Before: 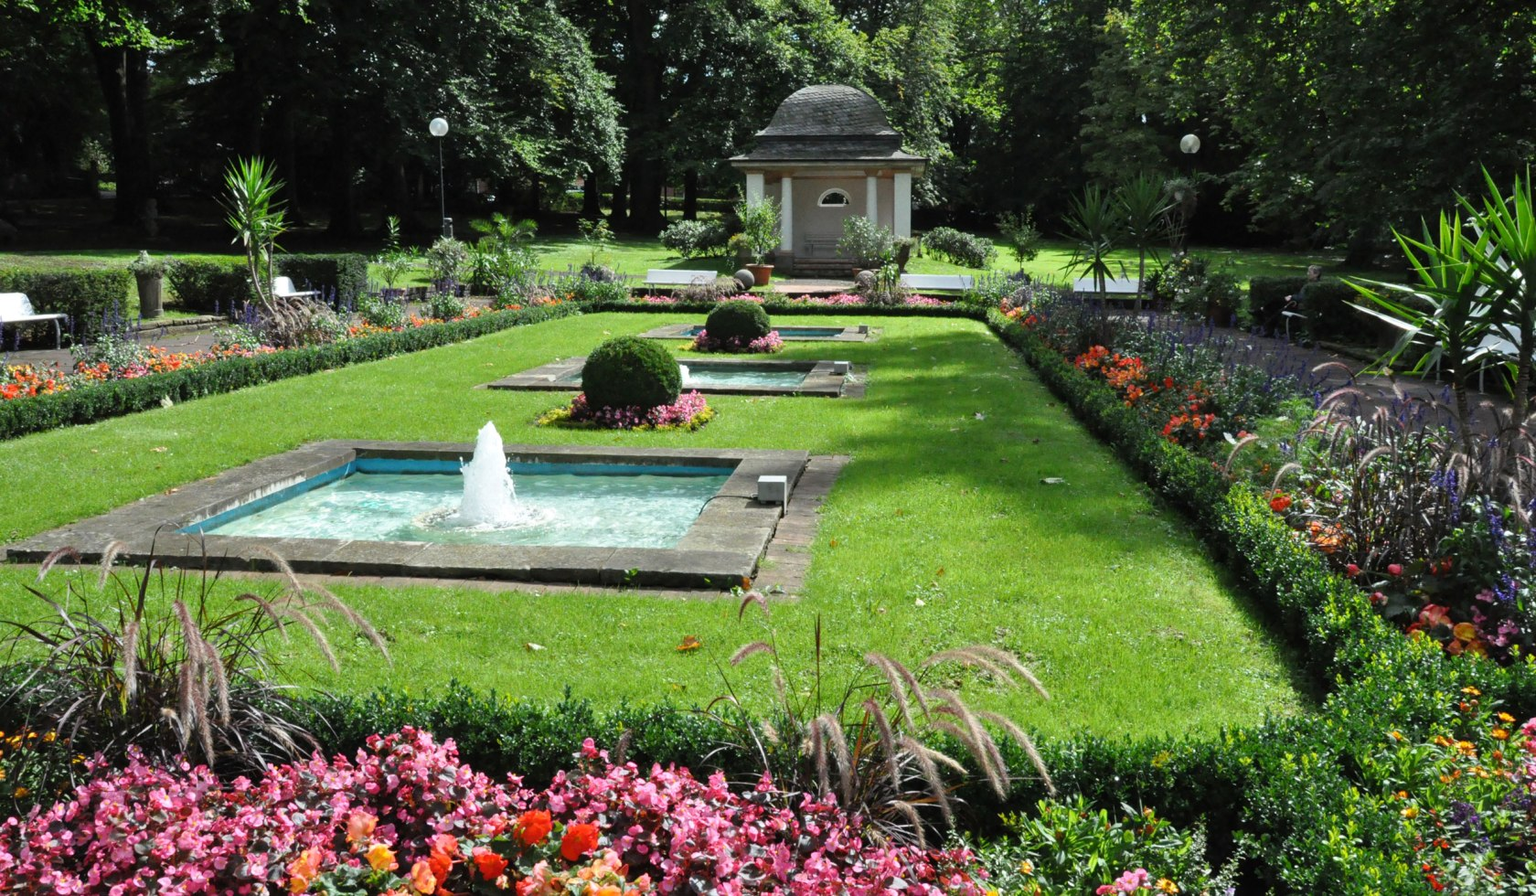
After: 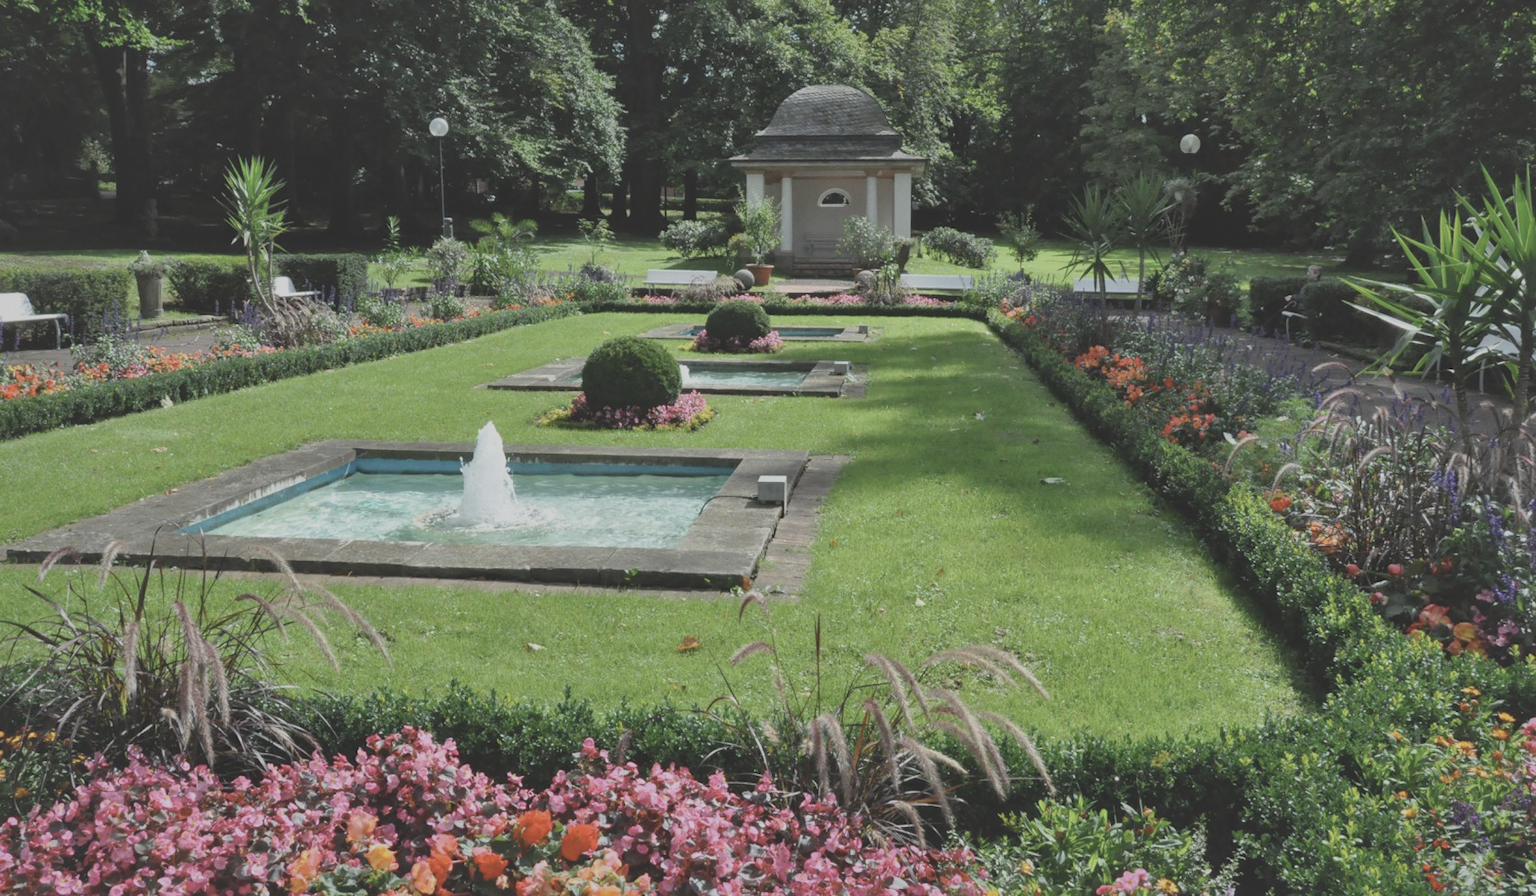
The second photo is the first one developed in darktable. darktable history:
contrast brightness saturation: contrast -0.26, saturation -0.43
shadows and highlights: on, module defaults
tone equalizer: on, module defaults
